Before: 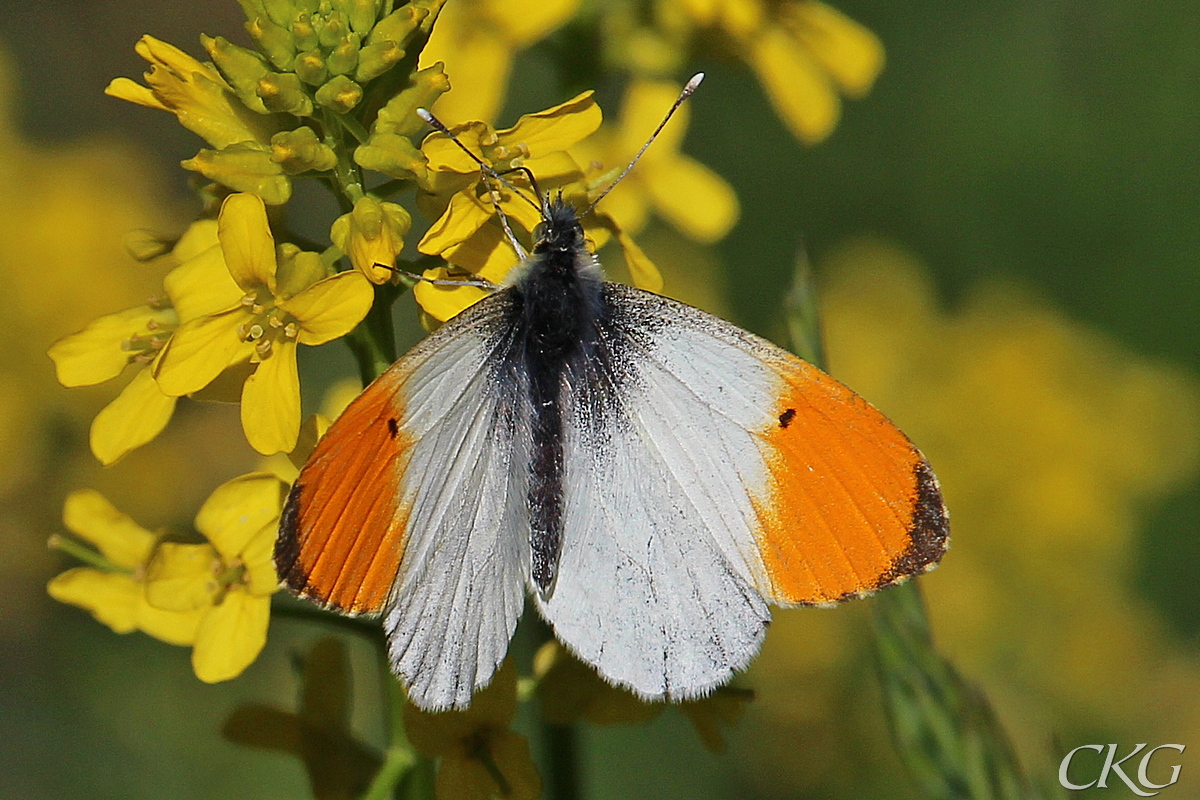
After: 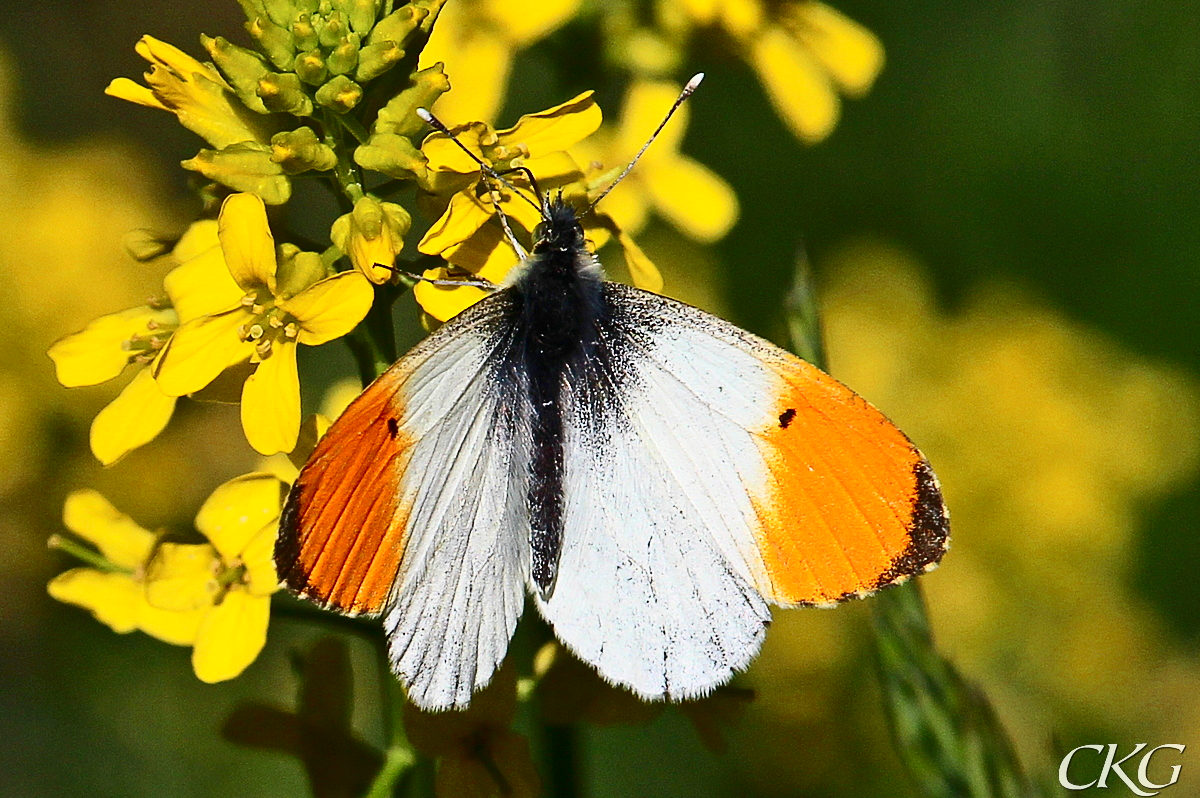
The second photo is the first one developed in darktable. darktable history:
crop: top 0.05%, bottom 0.098%
contrast brightness saturation: contrast 0.4, brightness 0.1, saturation 0.21
